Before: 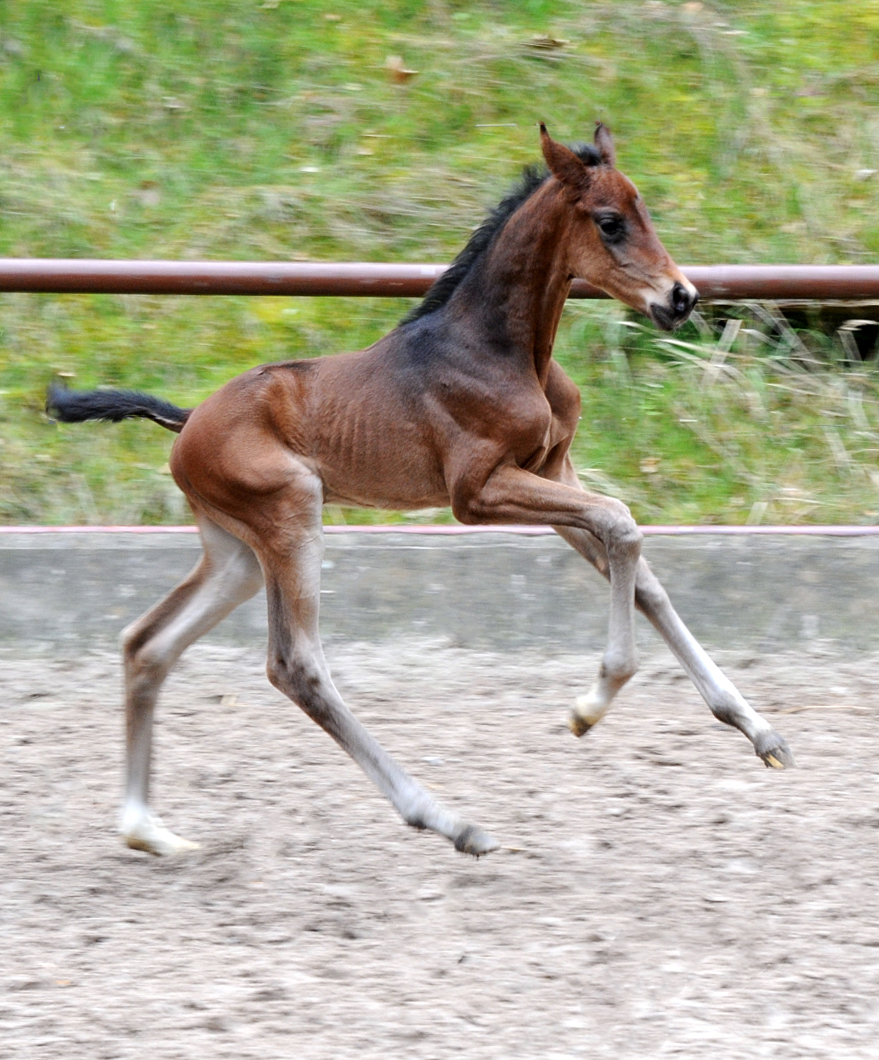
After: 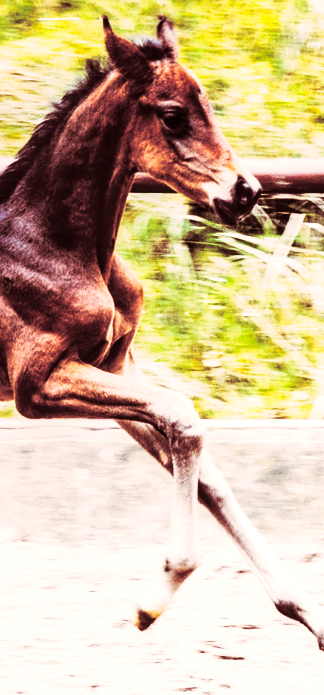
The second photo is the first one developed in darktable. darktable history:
exposure: black level correction 0, exposure 0.7 EV, compensate exposure bias true, compensate highlight preservation false
split-toning: highlights › saturation 0, balance -61.83
contrast brightness saturation: contrast 0.03, brightness -0.04
tone curve: curves: ch0 [(0, 0) (0.003, 0.002) (0.011, 0.005) (0.025, 0.011) (0.044, 0.017) (0.069, 0.021) (0.1, 0.027) (0.136, 0.035) (0.177, 0.05) (0.224, 0.076) (0.277, 0.126) (0.335, 0.212) (0.399, 0.333) (0.468, 0.473) (0.543, 0.627) (0.623, 0.784) (0.709, 0.9) (0.801, 0.963) (0.898, 0.988) (1, 1)], preserve colors none
color correction: highlights a* 6.27, highlights b* 8.19, shadows a* 5.94, shadows b* 7.23, saturation 0.9
local contrast: on, module defaults
shadows and highlights: shadows 35, highlights -35, soften with gaussian
crop and rotate: left 49.936%, top 10.094%, right 13.136%, bottom 24.256%
